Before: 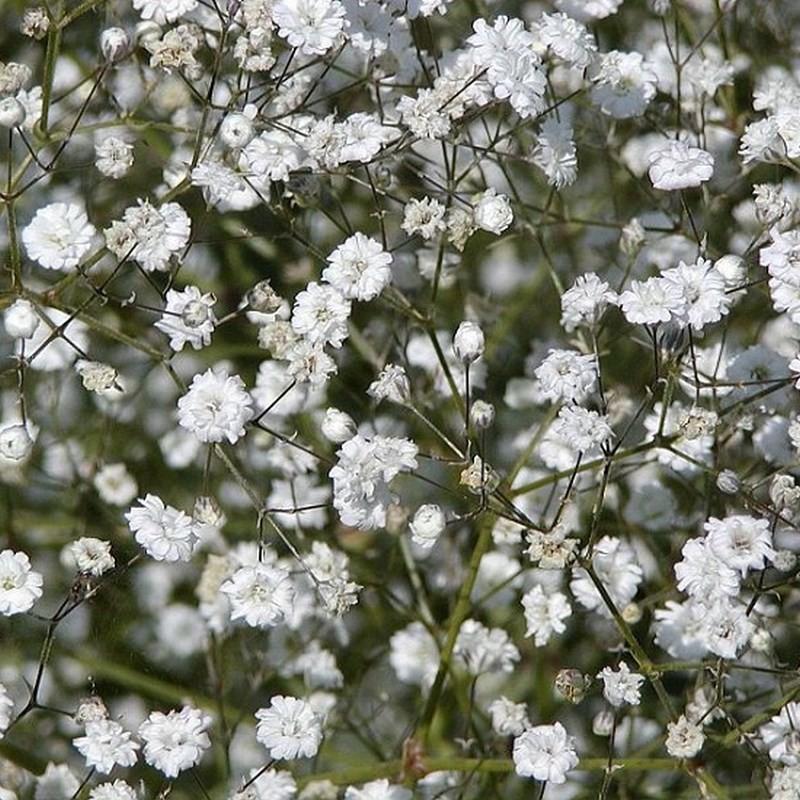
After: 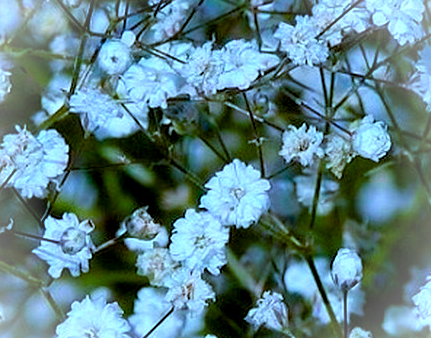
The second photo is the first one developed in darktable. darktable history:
exposure: black level correction 0.011, compensate exposure bias true, compensate highlight preservation false
color calibration: illuminant custom, x 0.387, y 0.387, temperature 3814.16 K
vignetting: brightness 0.304, saturation 0.002
crop: left 15.281%, top 9.14%, right 30.794%, bottom 48.51%
color balance rgb: perceptual saturation grading › global saturation 66.095%, perceptual saturation grading › highlights 59.181%, perceptual saturation grading › mid-tones 49.453%, perceptual saturation grading › shadows 50.078%, global vibrance 9.595%
